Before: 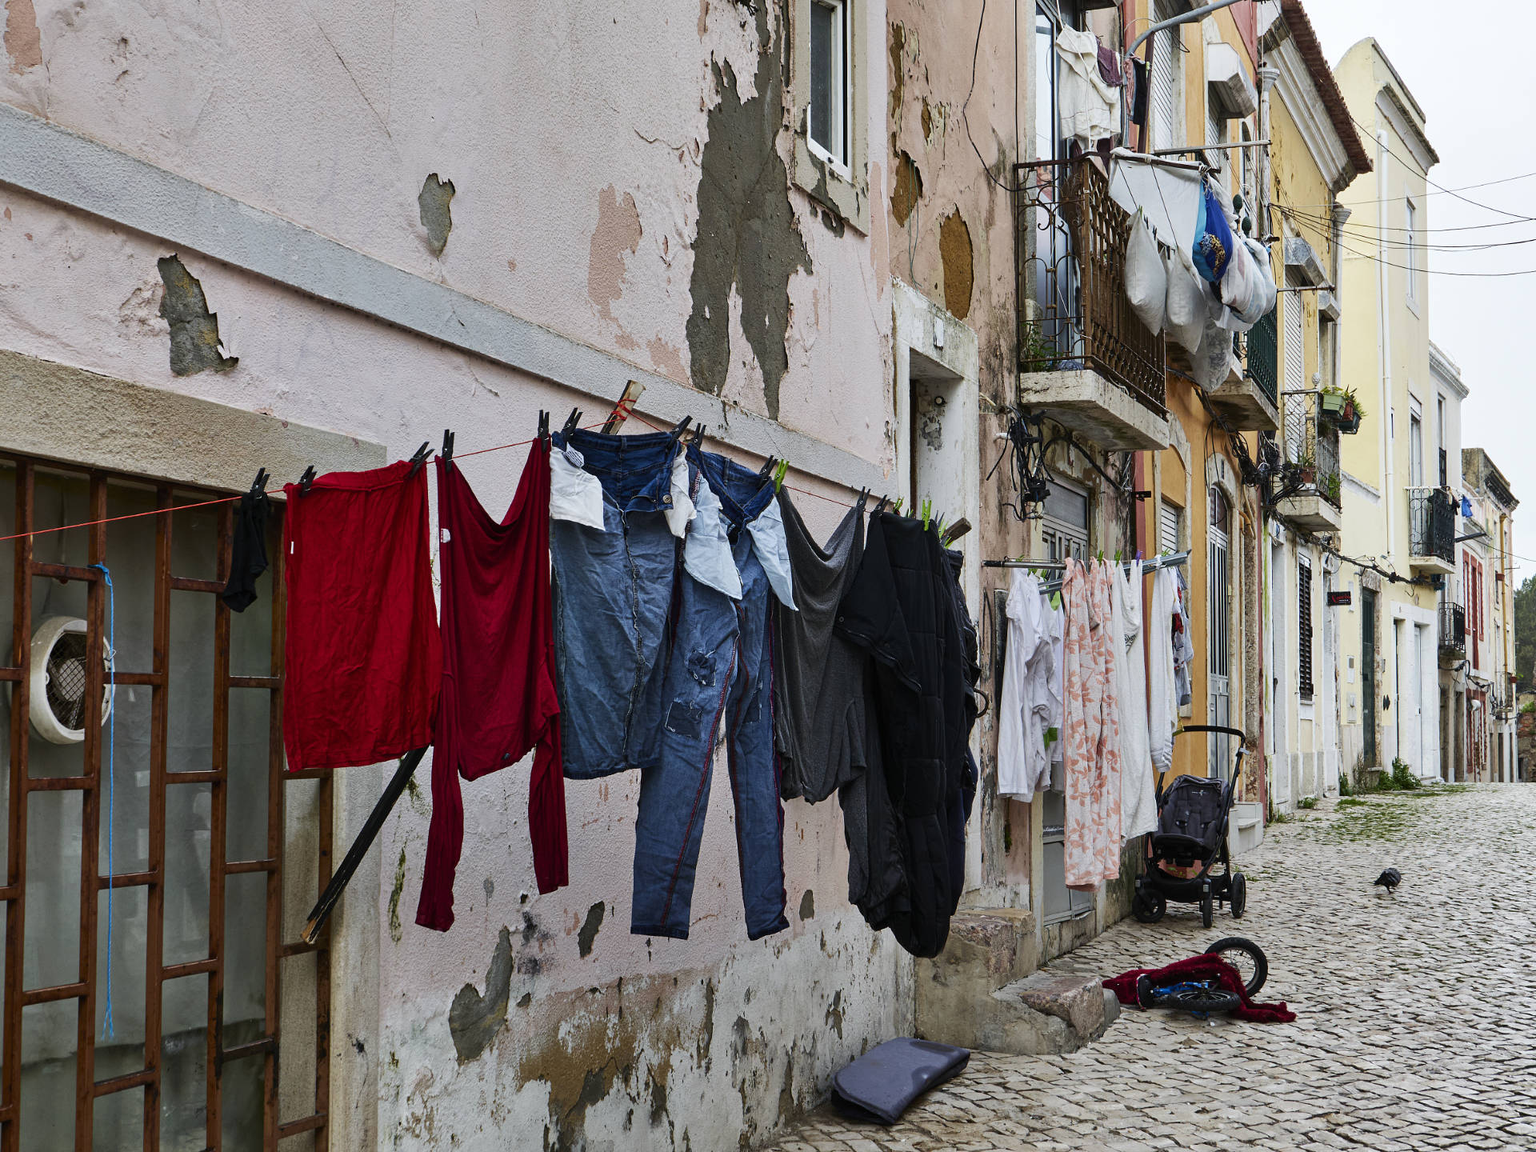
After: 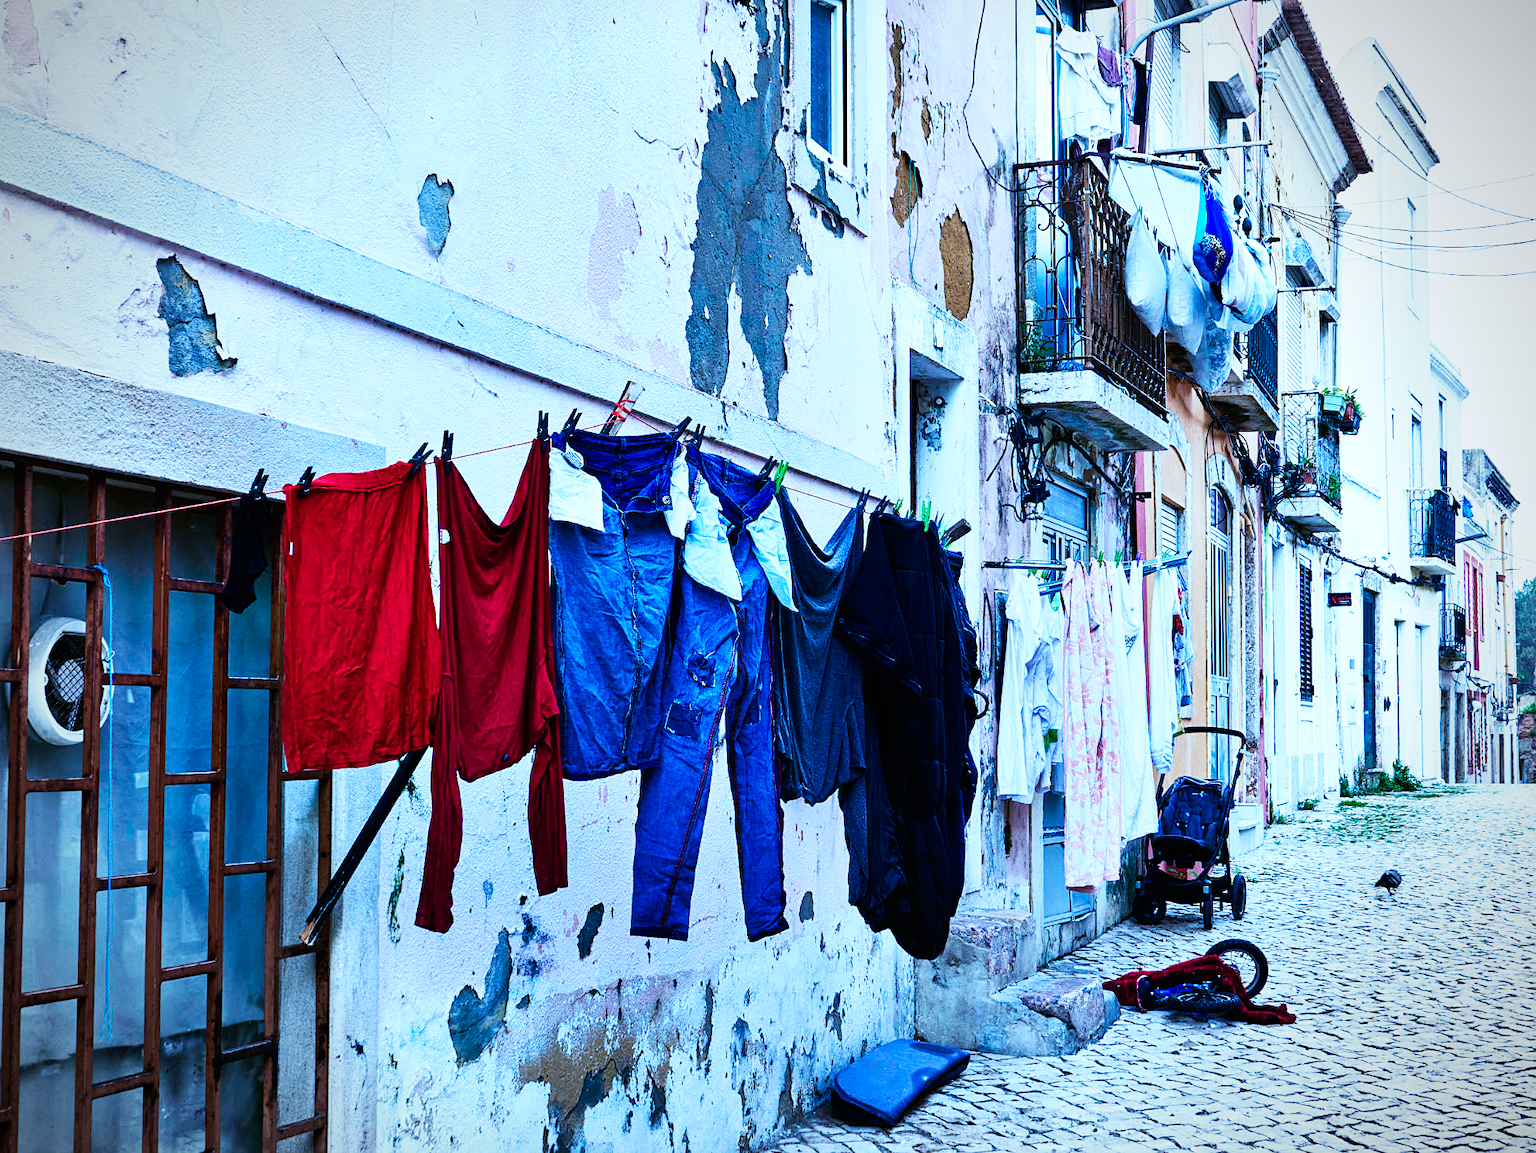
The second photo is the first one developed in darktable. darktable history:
base curve: curves: ch0 [(0, 0) (0.007, 0.004) (0.027, 0.03) (0.046, 0.07) (0.207, 0.54) (0.442, 0.872) (0.673, 0.972) (1, 1)], preserve colors none
sharpen: amount 0.2
vignetting: width/height ratio 1.094
crop and rotate: left 0.126%
color calibration: illuminant as shot in camera, x 0.462, y 0.419, temperature 2651.64 K
